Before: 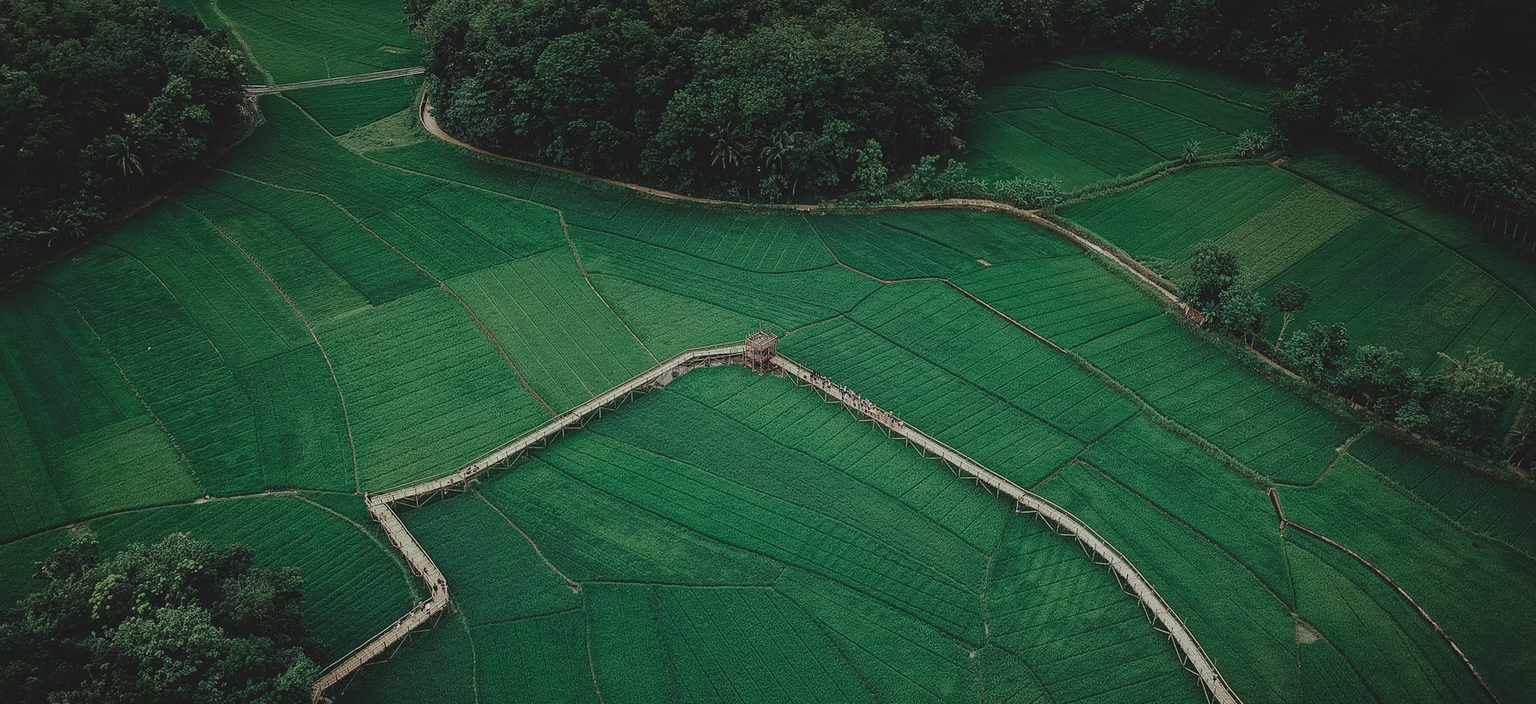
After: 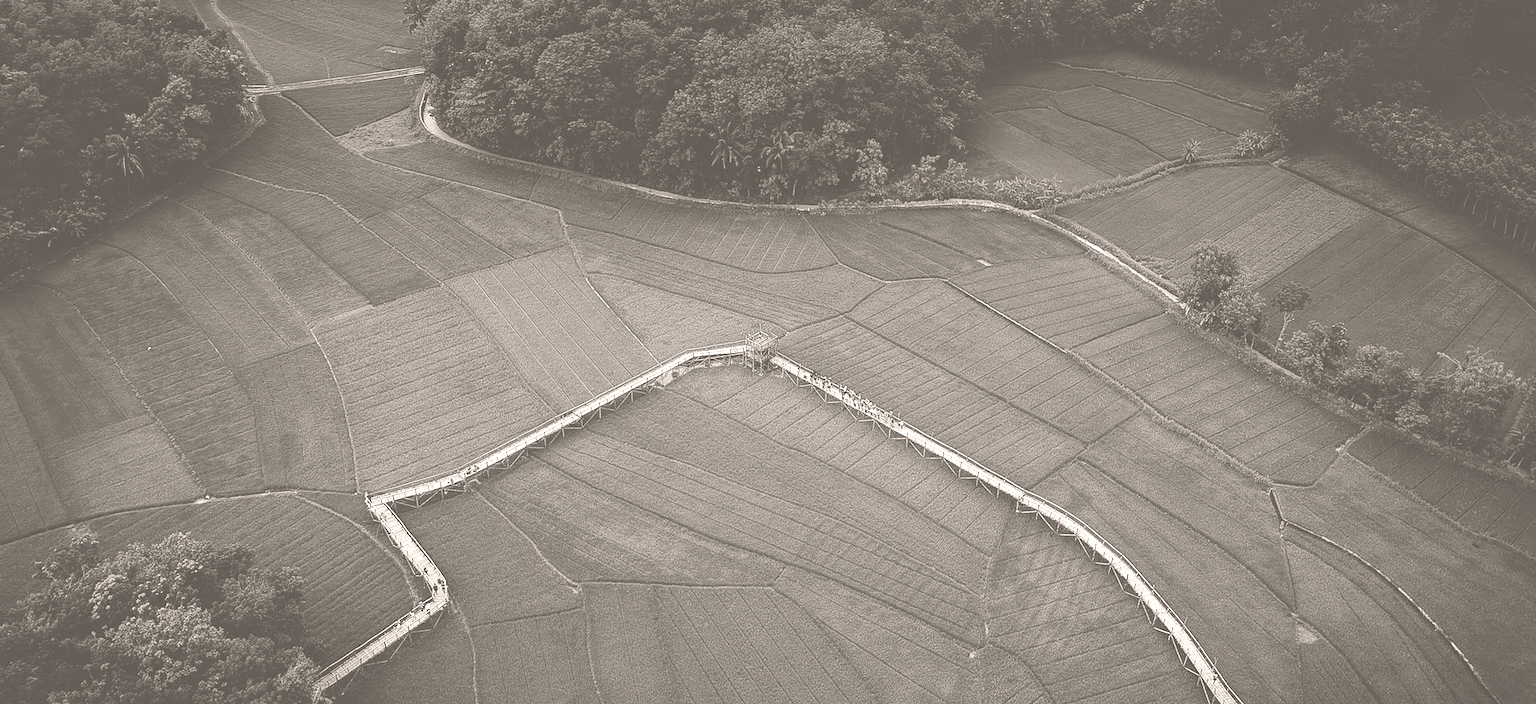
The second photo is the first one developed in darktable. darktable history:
contrast brightness saturation: contrast 0.03, brightness -0.04
colorize: hue 34.49°, saturation 35.33%, source mix 100%, lightness 55%, version 1
